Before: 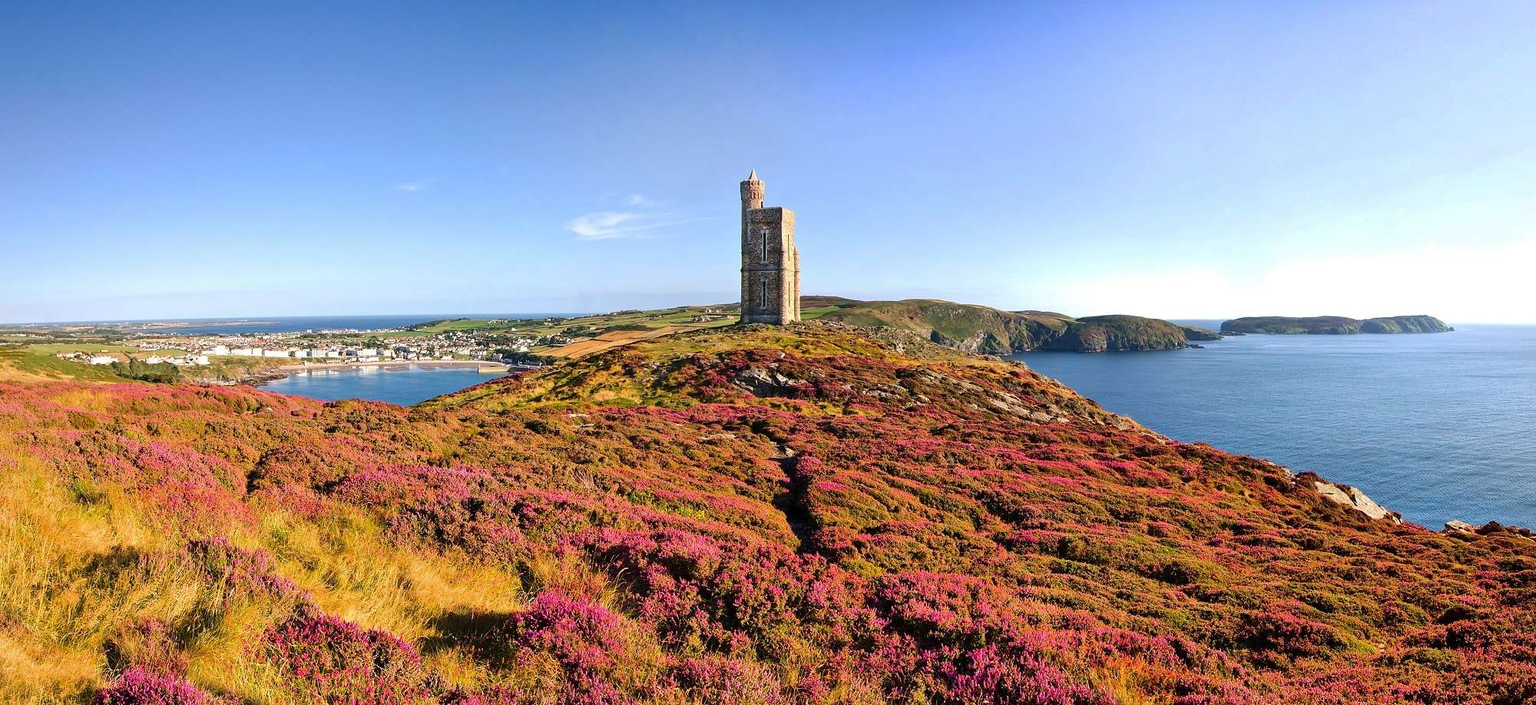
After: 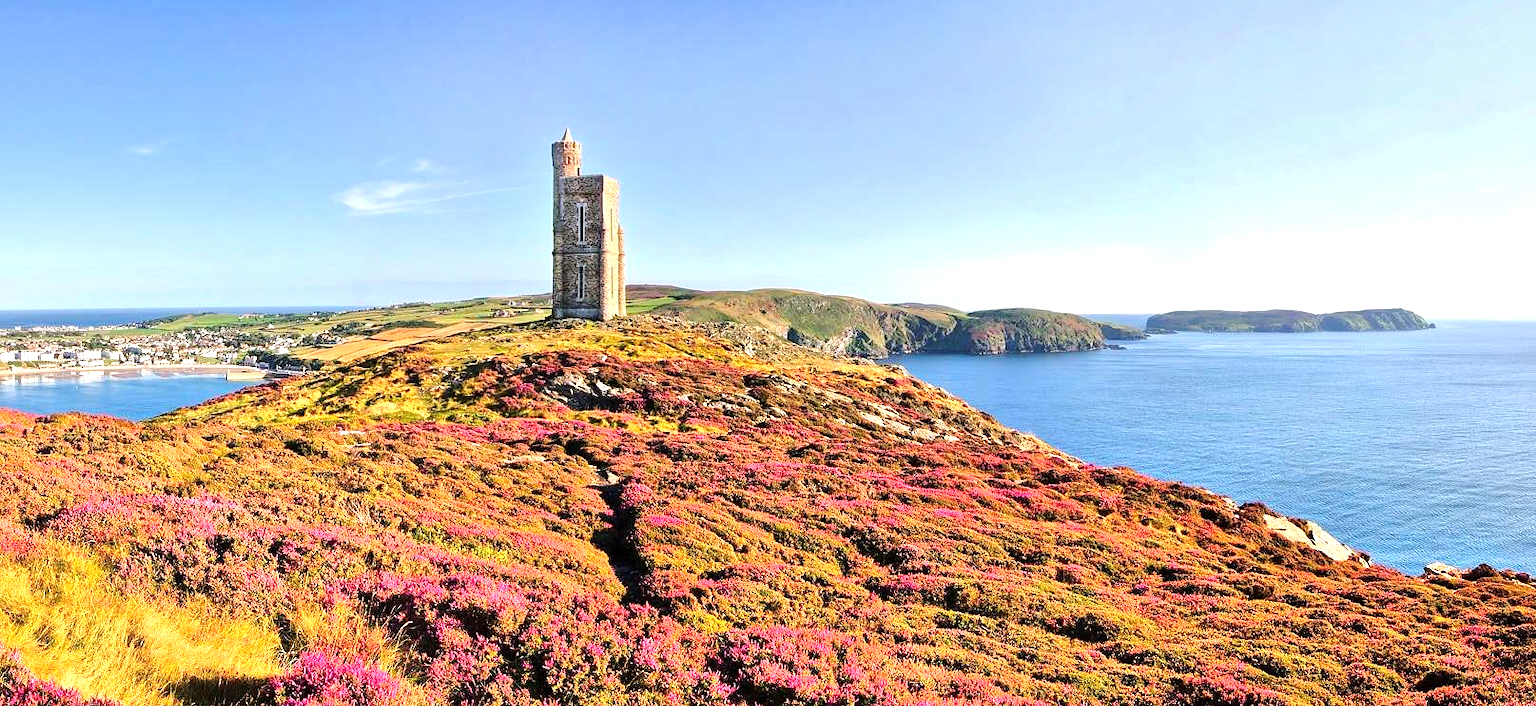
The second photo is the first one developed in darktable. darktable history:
crop: left 19.2%, top 9.423%, right 0%, bottom 9.559%
tone equalizer: -7 EV 0.153 EV, -6 EV 0.634 EV, -5 EV 1.13 EV, -4 EV 1.36 EV, -3 EV 1.16 EV, -2 EV 0.6 EV, -1 EV 0.167 EV, smoothing diameter 2.16%, edges refinement/feathering 15.94, mask exposure compensation -1.57 EV, filter diffusion 5
